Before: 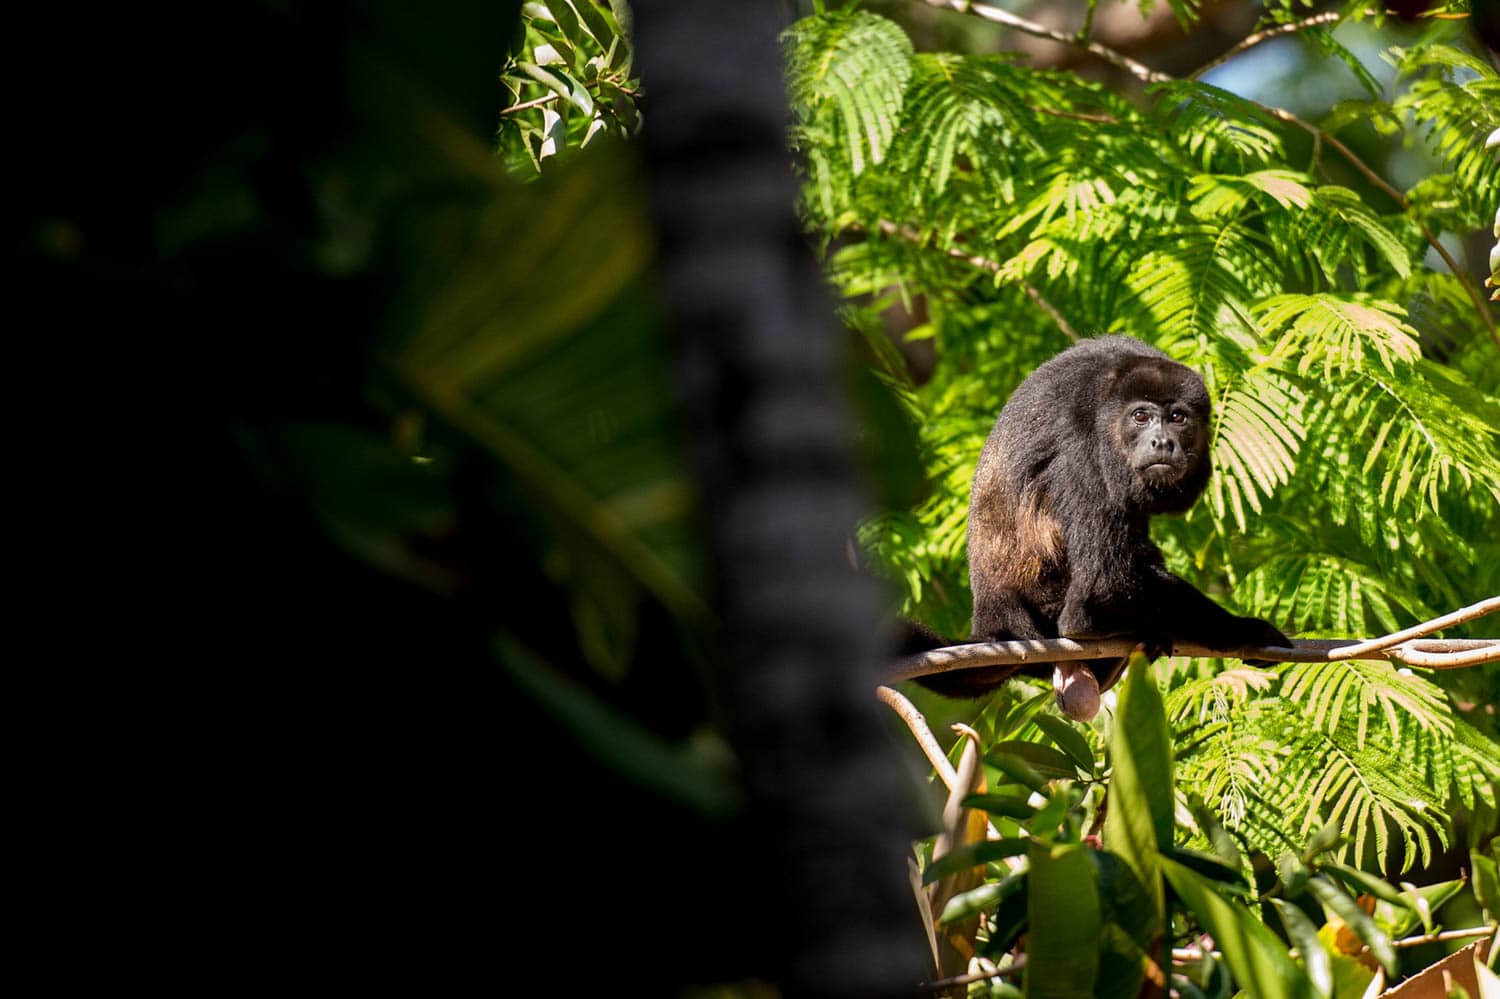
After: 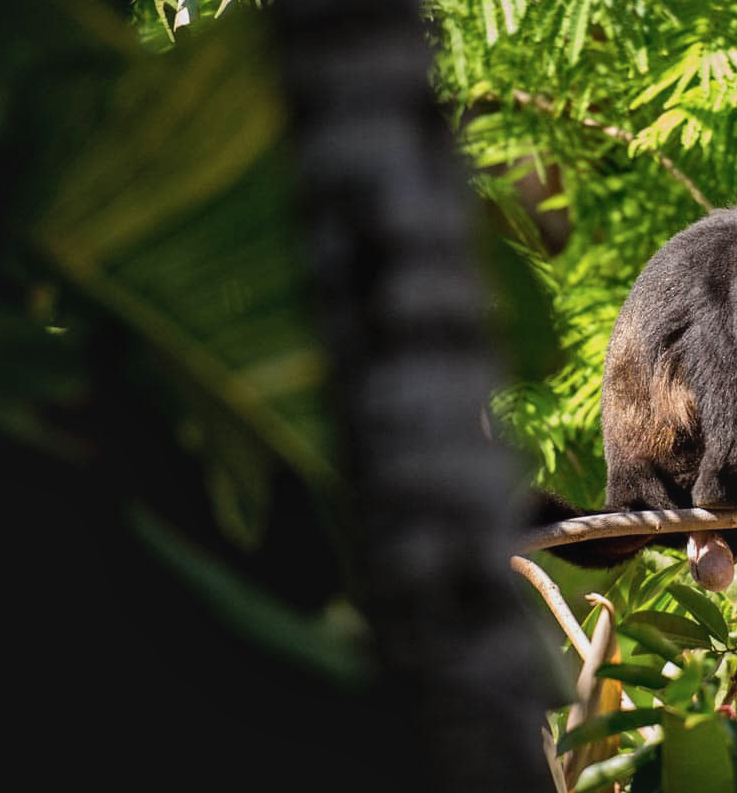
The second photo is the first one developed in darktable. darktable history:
crop and rotate: angle 0.01°, left 24.408%, top 13.067%, right 26.382%, bottom 7.488%
contrast brightness saturation: contrast -0.096, saturation -0.08
local contrast: mode bilateral grid, contrast 19, coarseness 50, detail 129%, midtone range 0.2
